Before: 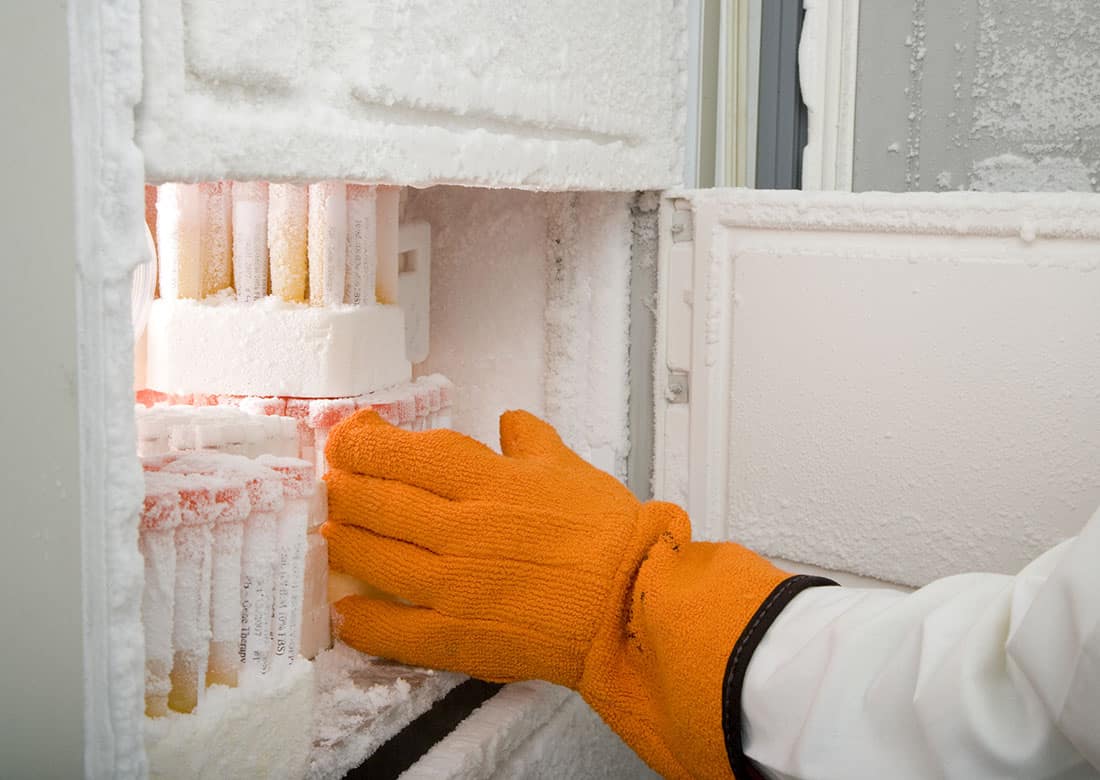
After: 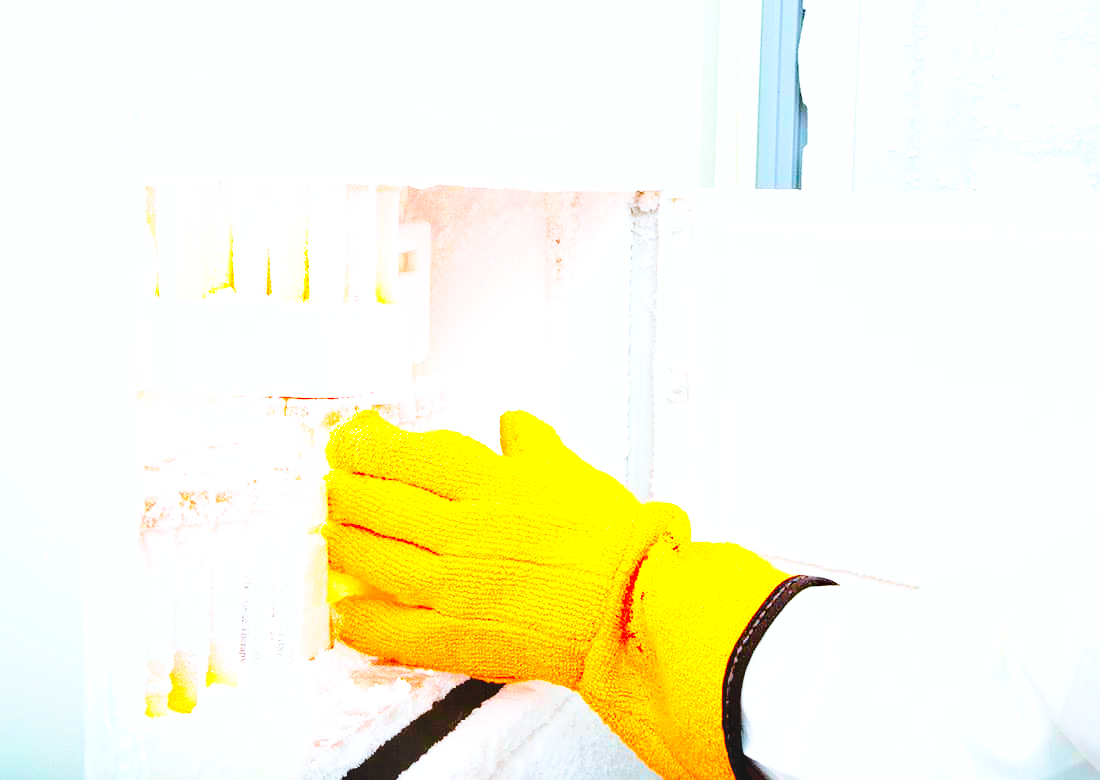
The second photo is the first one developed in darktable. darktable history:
color zones: curves: ch0 [(0.224, 0.526) (0.75, 0.5)]; ch1 [(0.055, 0.526) (0.224, 0.761) (0.377, 0.526) (0.75, 0.5)]
exposure: black level correction 0, exposure 1.4 EV, compensate highlight preservation false
shadows and highlights: soften with gaussian
velvia: on, module defaults
contrast brightness saturation: brightness 1
base curve: curves: ch0 [(0, 0) (0.028, 0.03) (0.121, 0.232) (0.46, 0.748) (0.859, 0.968) (1, 1)], preserve colors none
white balance: red 0.924, blue 1.095
